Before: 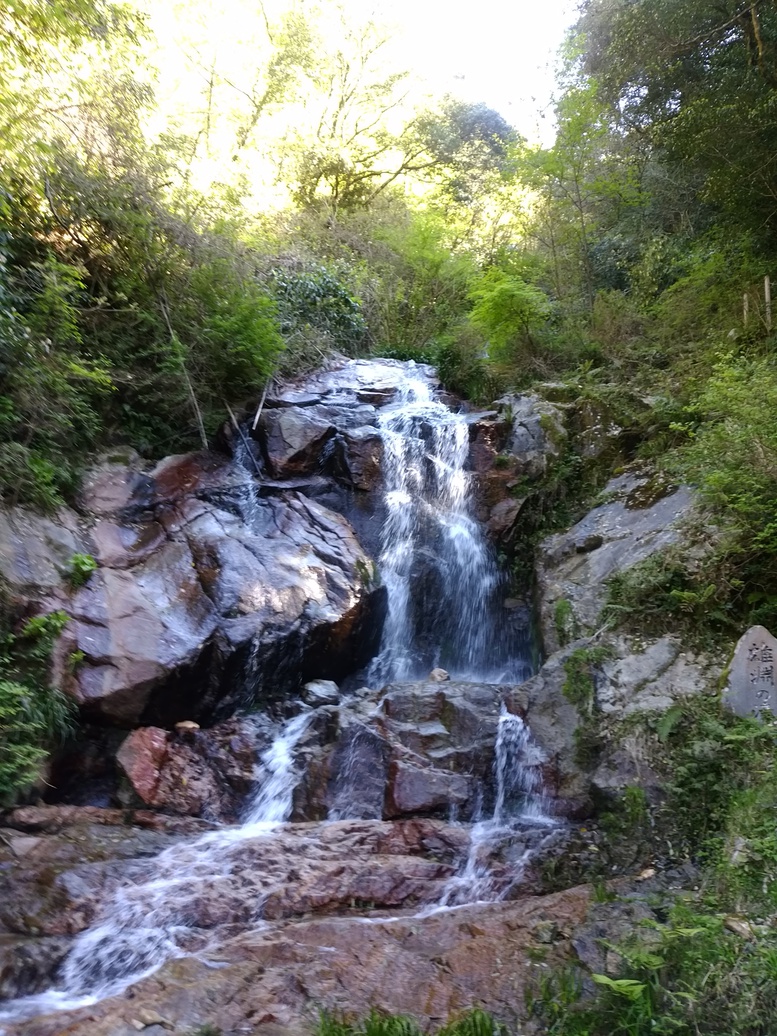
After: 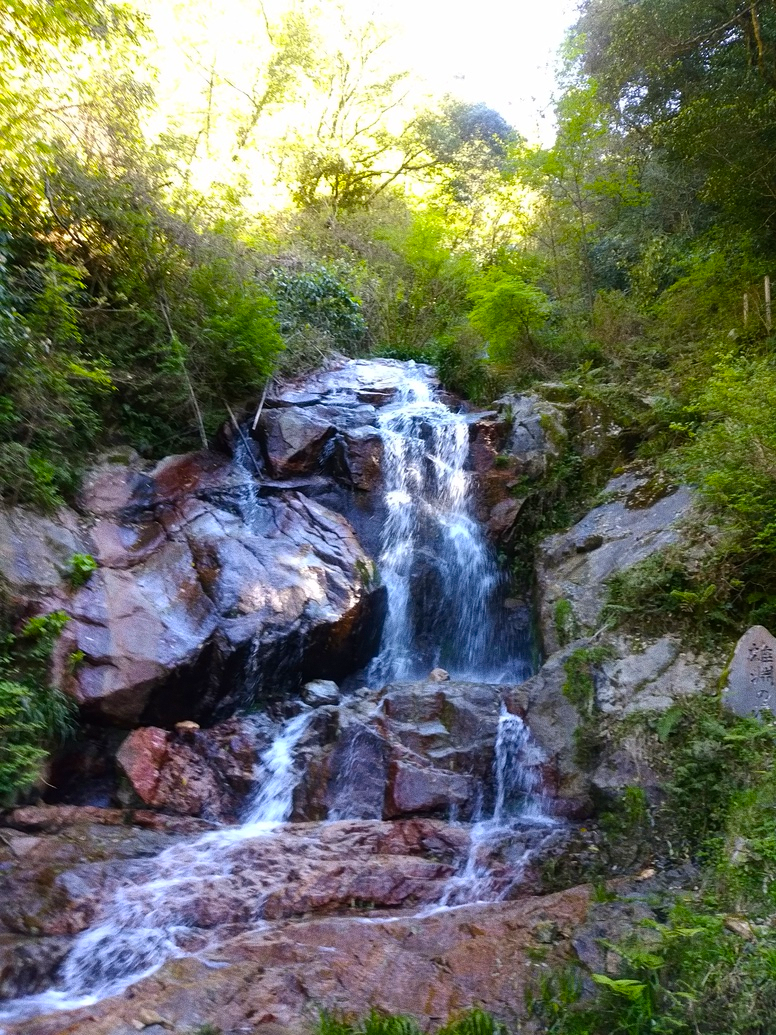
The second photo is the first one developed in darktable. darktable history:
color balance rgb: linear chroma grading › global chroma 13.3%, global vibrance 41.49%
grain: strength 26%
crop and rotate: left 0.126%
